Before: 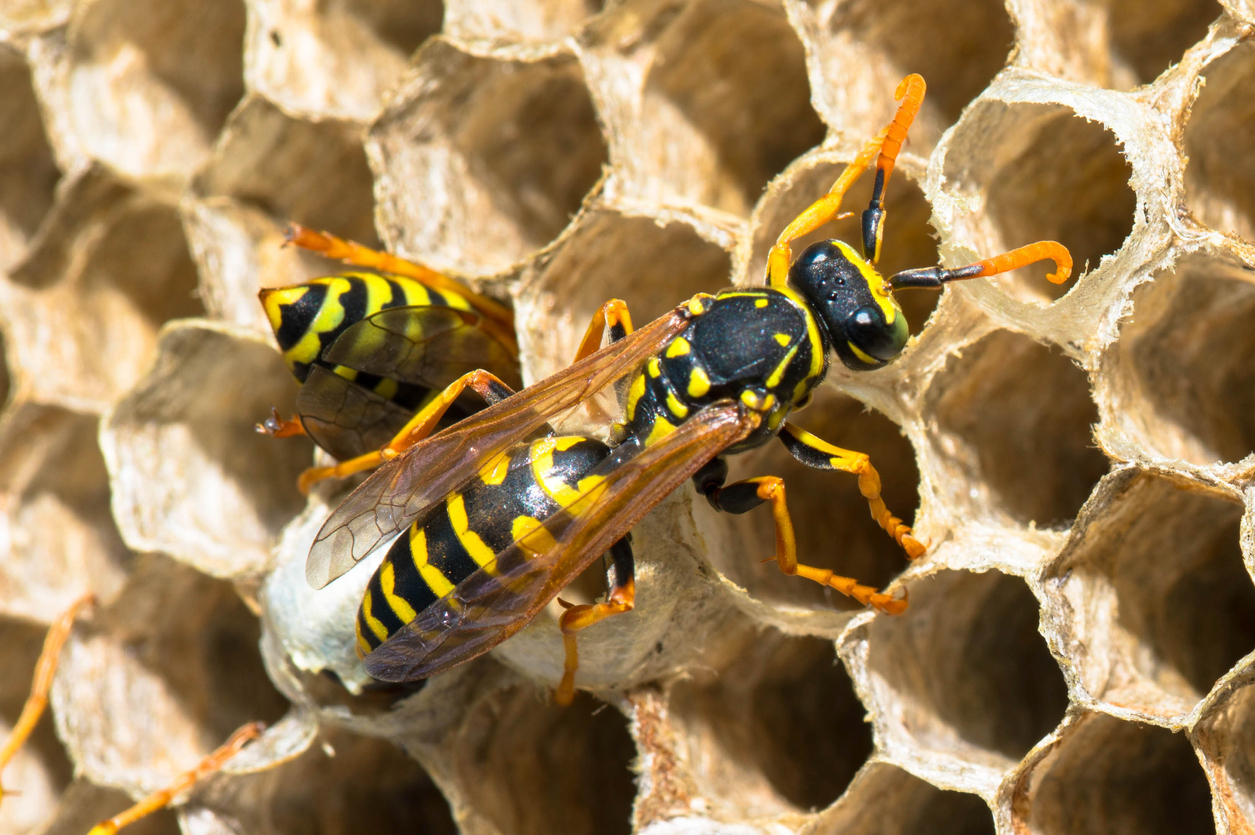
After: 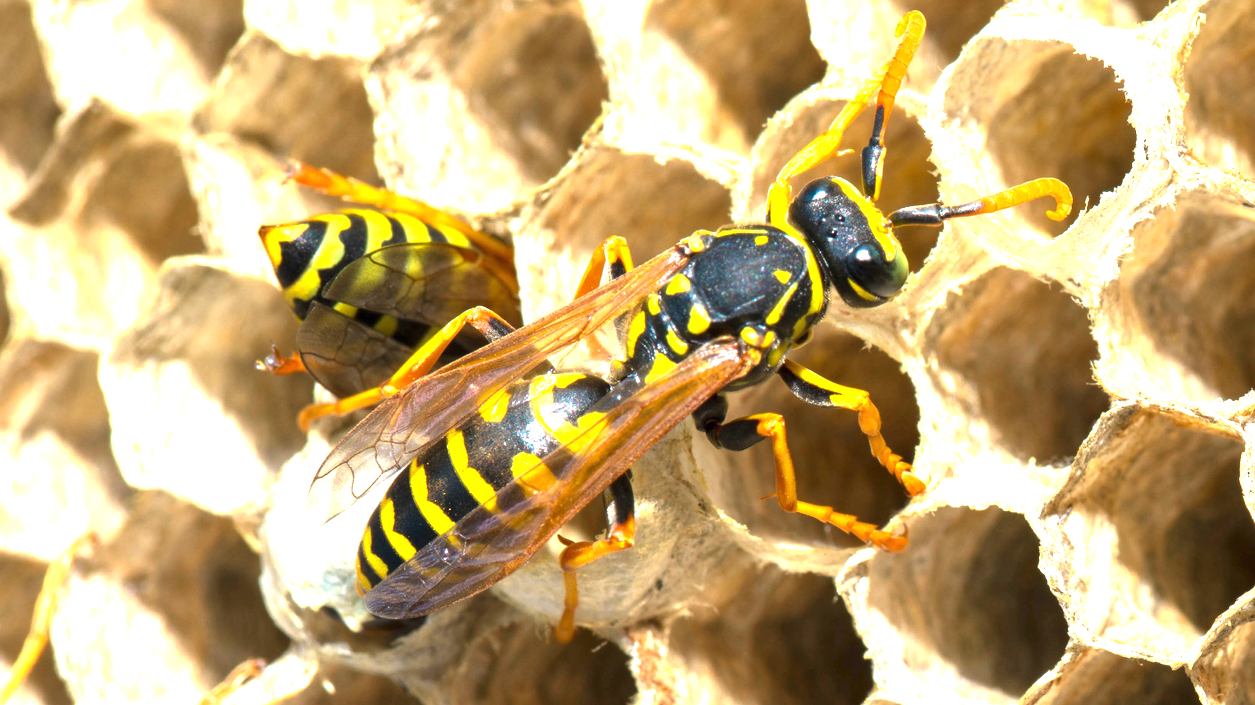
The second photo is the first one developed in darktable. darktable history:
exposure: black level correction 0, exposure 1.125 EV, compensate highlight preservation false
crop: top 7.559%, bottom 7.935%
